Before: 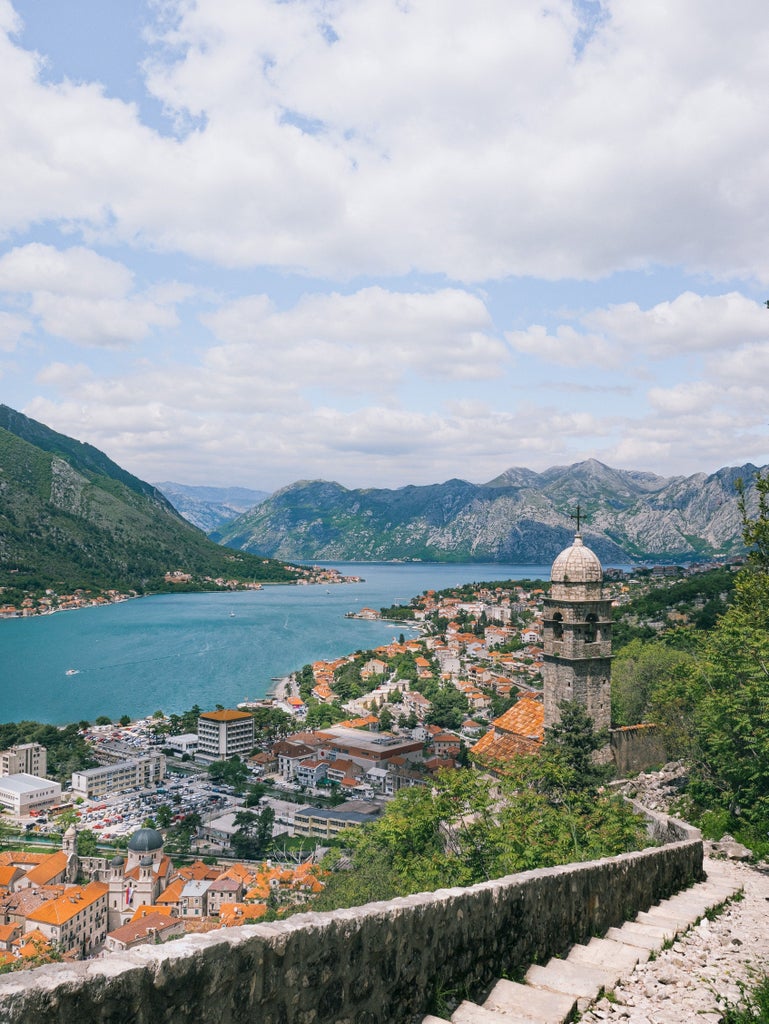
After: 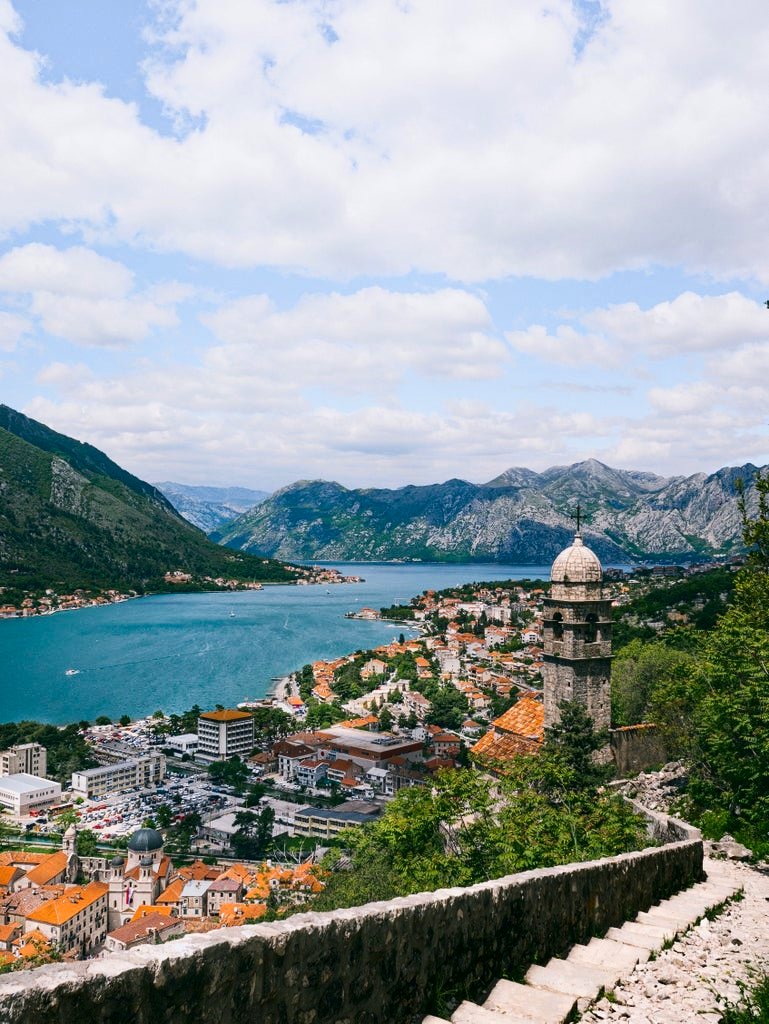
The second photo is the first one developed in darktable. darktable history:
contrast brightness saturation: contrast 0.212, brightness -0.105, saturation 0.205
